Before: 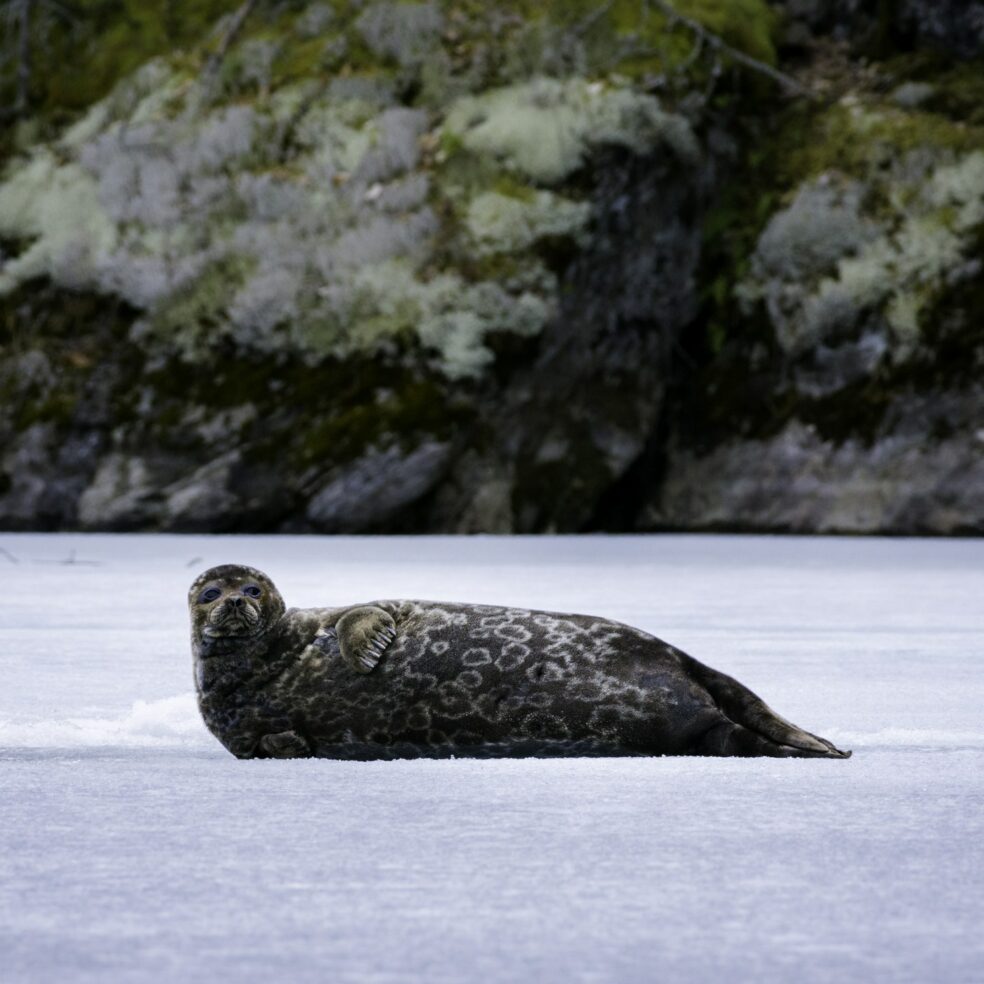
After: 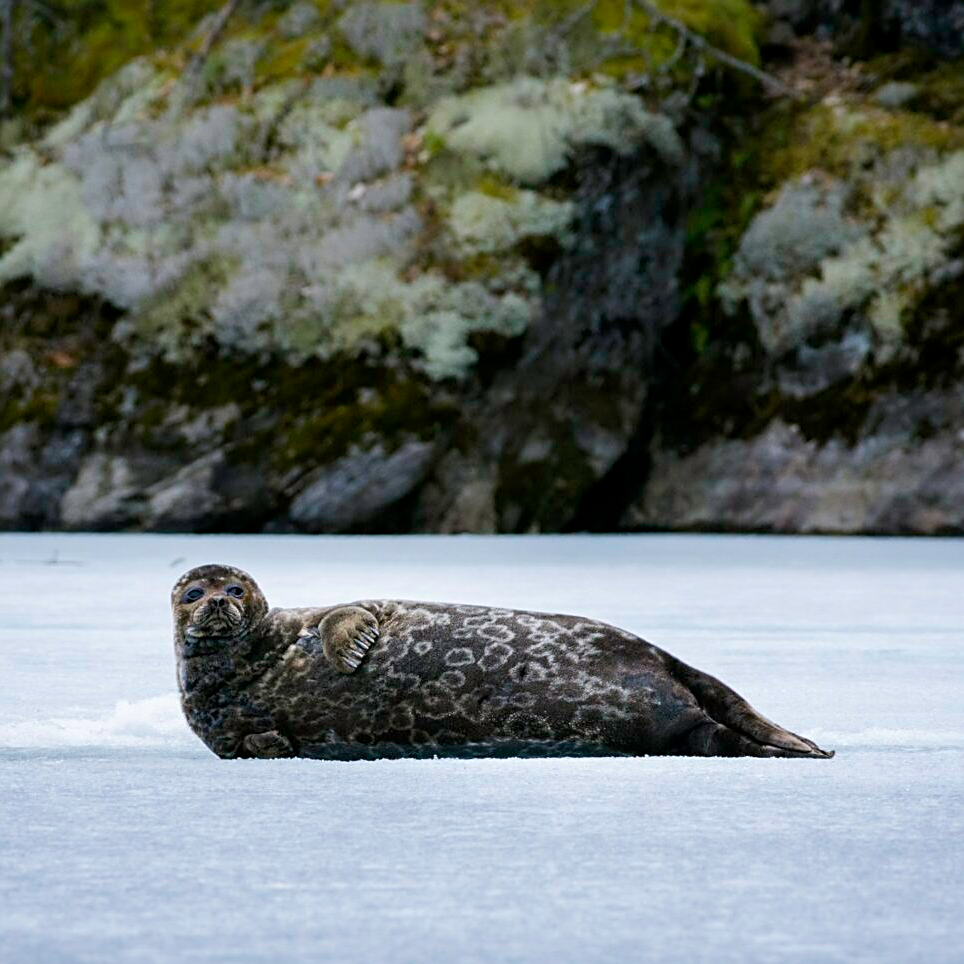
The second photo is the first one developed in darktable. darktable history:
sharpen: on, module defaults
levels: mode automatic, gray 50.8%
crop: left 1.743%, right 0.268%, bottom 2.011%
